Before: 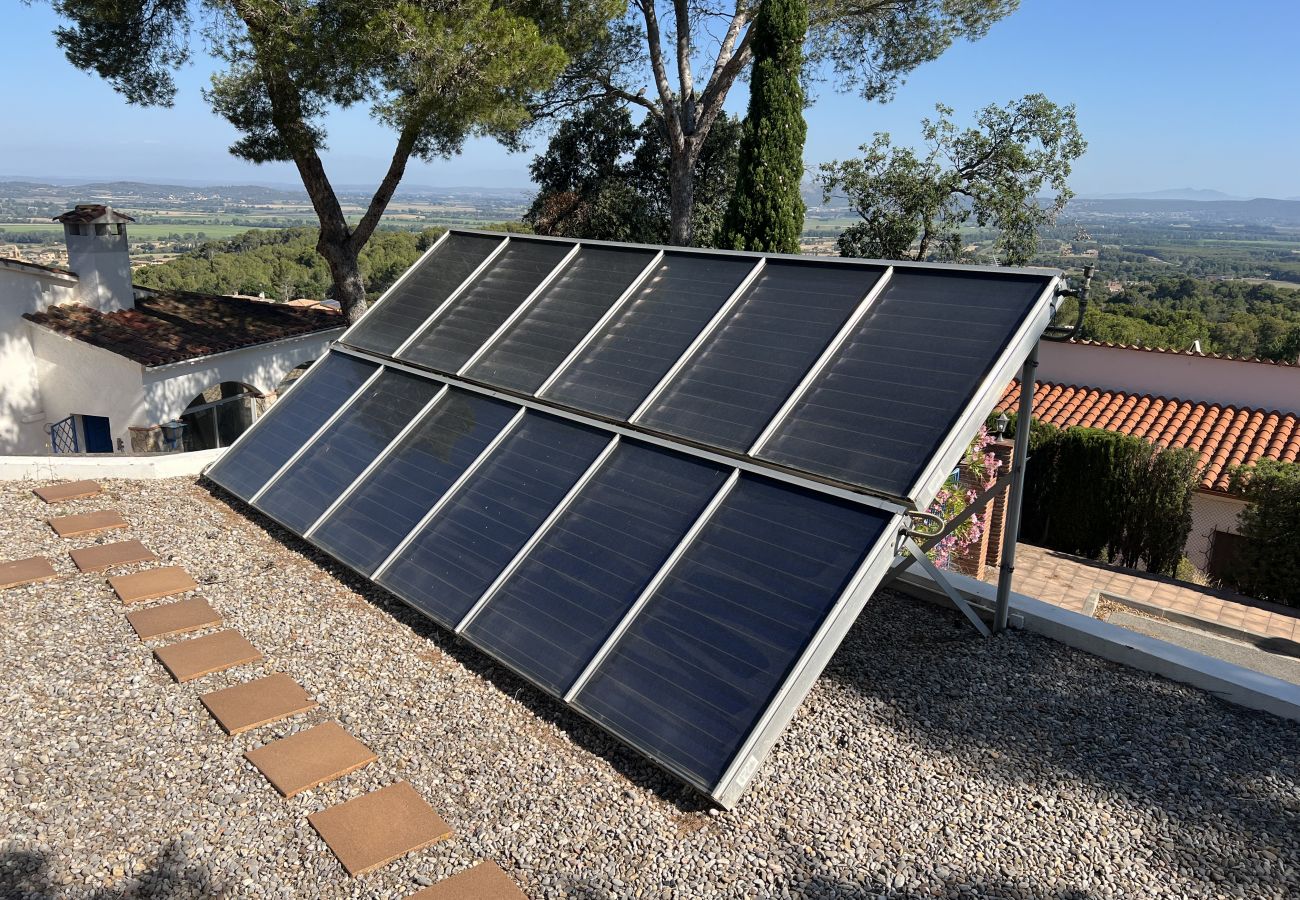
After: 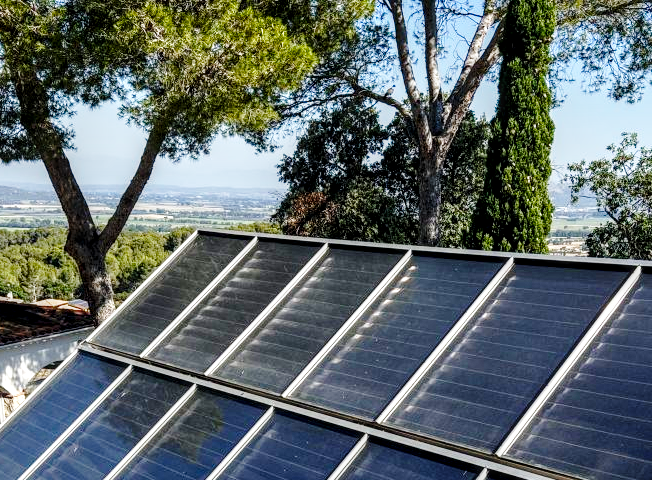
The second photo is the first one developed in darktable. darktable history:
color balance rgb: perceptual saturation grading › global saturation 20%, perceptual saturation grading › highlights -25.065%, perceptual saturation grading › shadows 25.514%
exposure: black level correction 0.002, compensate highlight preservation false
crop: left 19.434%, right 30.372%, bottom 46.635%
local contrast: highlights 20%, detail 150%
base curve: curves: ch0 [(0, 0) (0.028, 0.03) (0.121, 0.232) (0.46, 0.748) (0.859, 0.968) (1, 1)], preserve colors none
